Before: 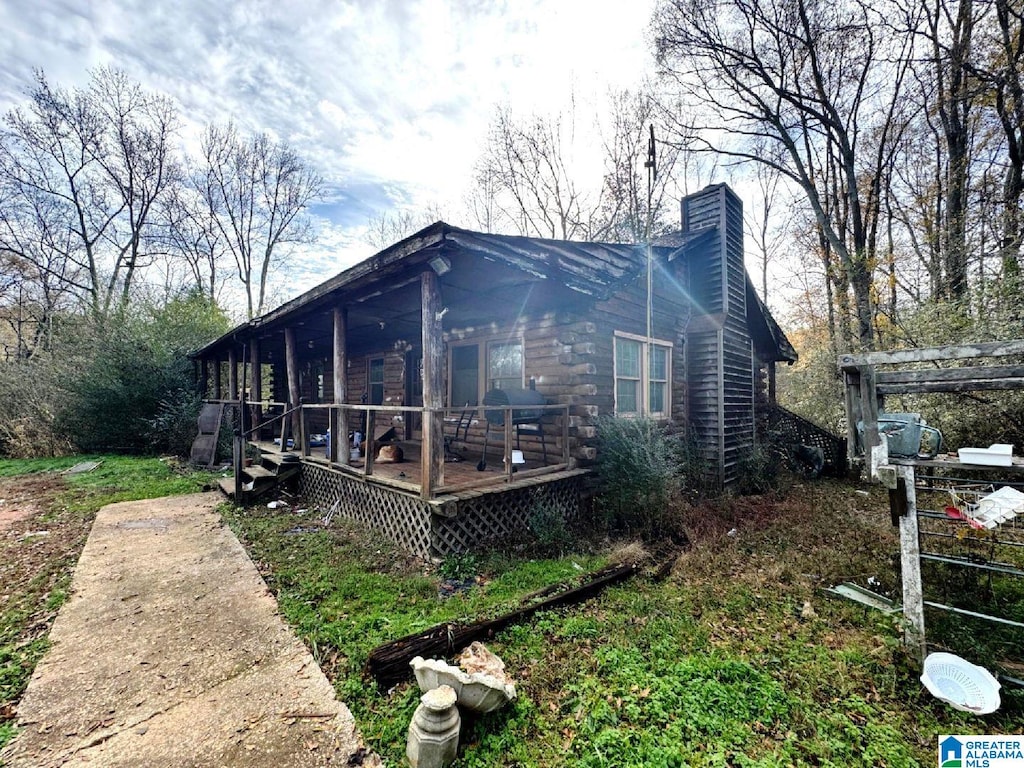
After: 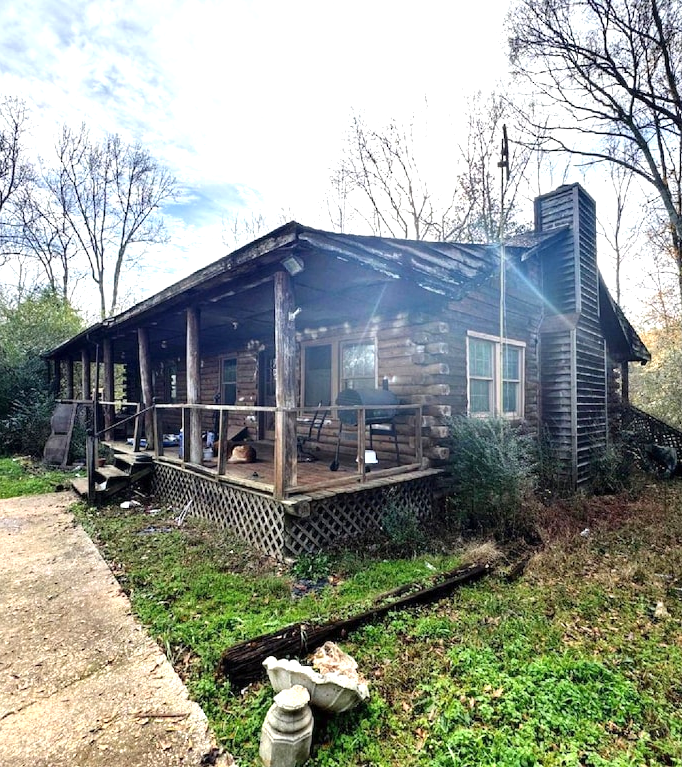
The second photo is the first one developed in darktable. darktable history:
crop and rotate: left 14.385%, right 18.948%
exposure: exposure 0.493 EV, compensate highlight preservation false
